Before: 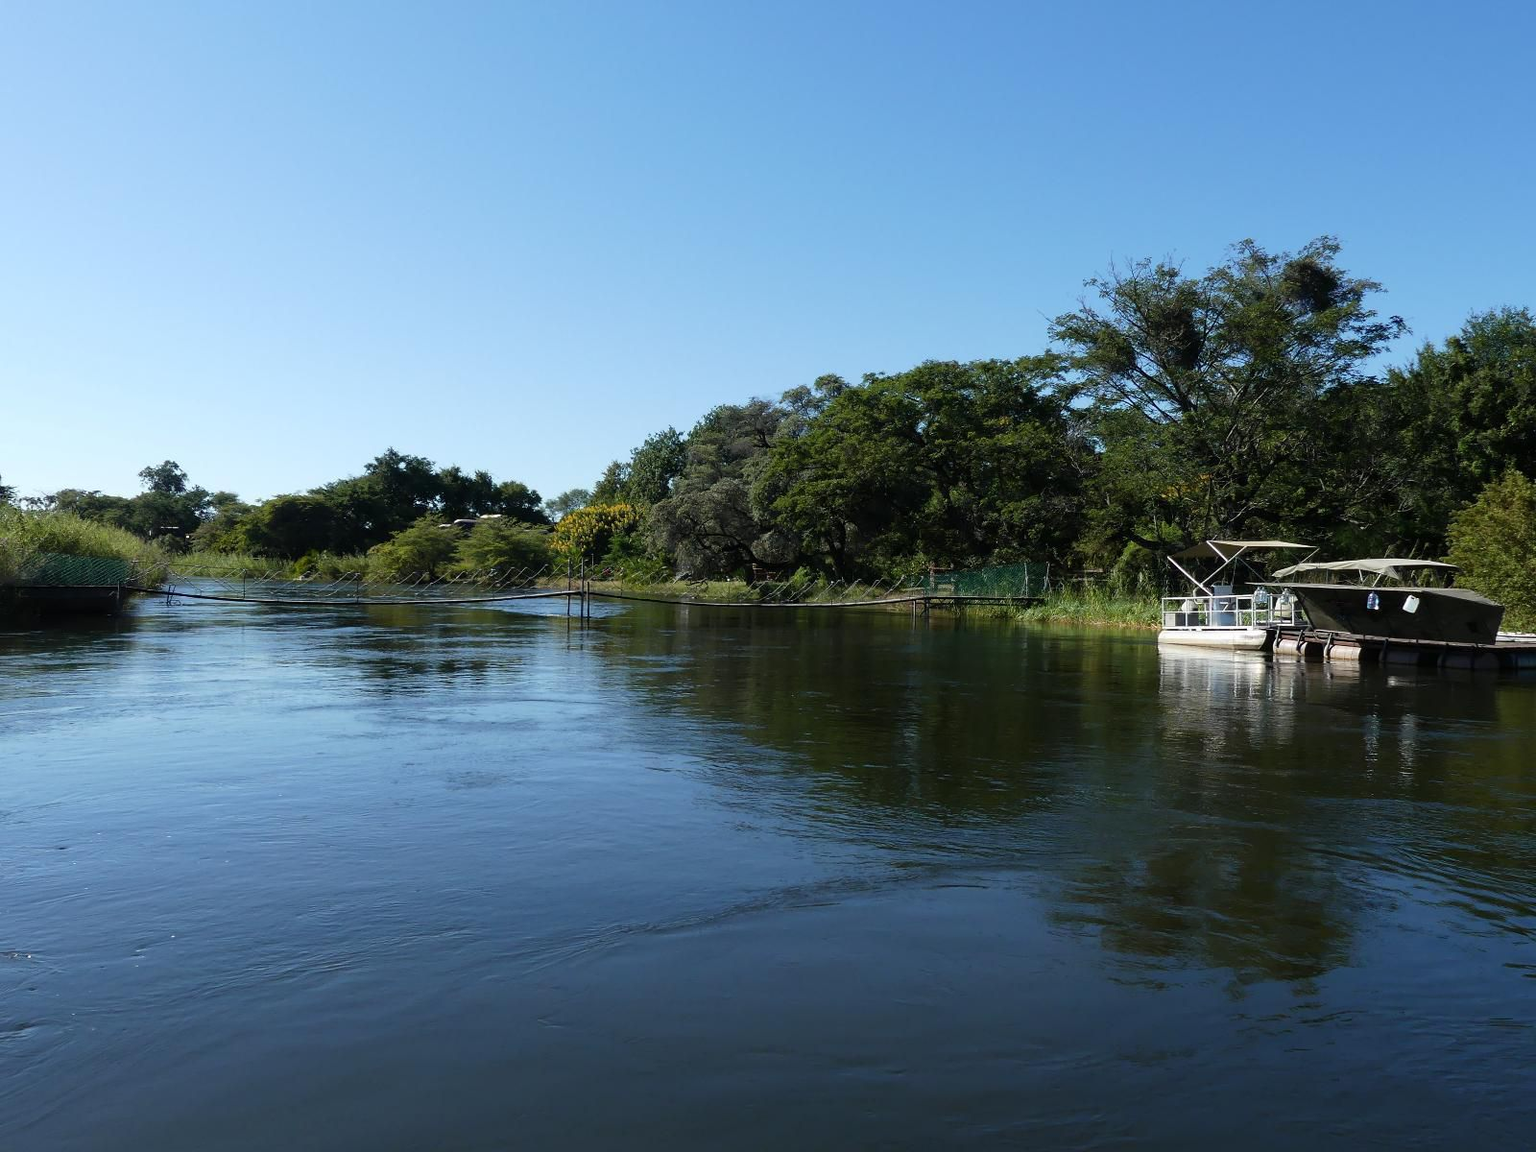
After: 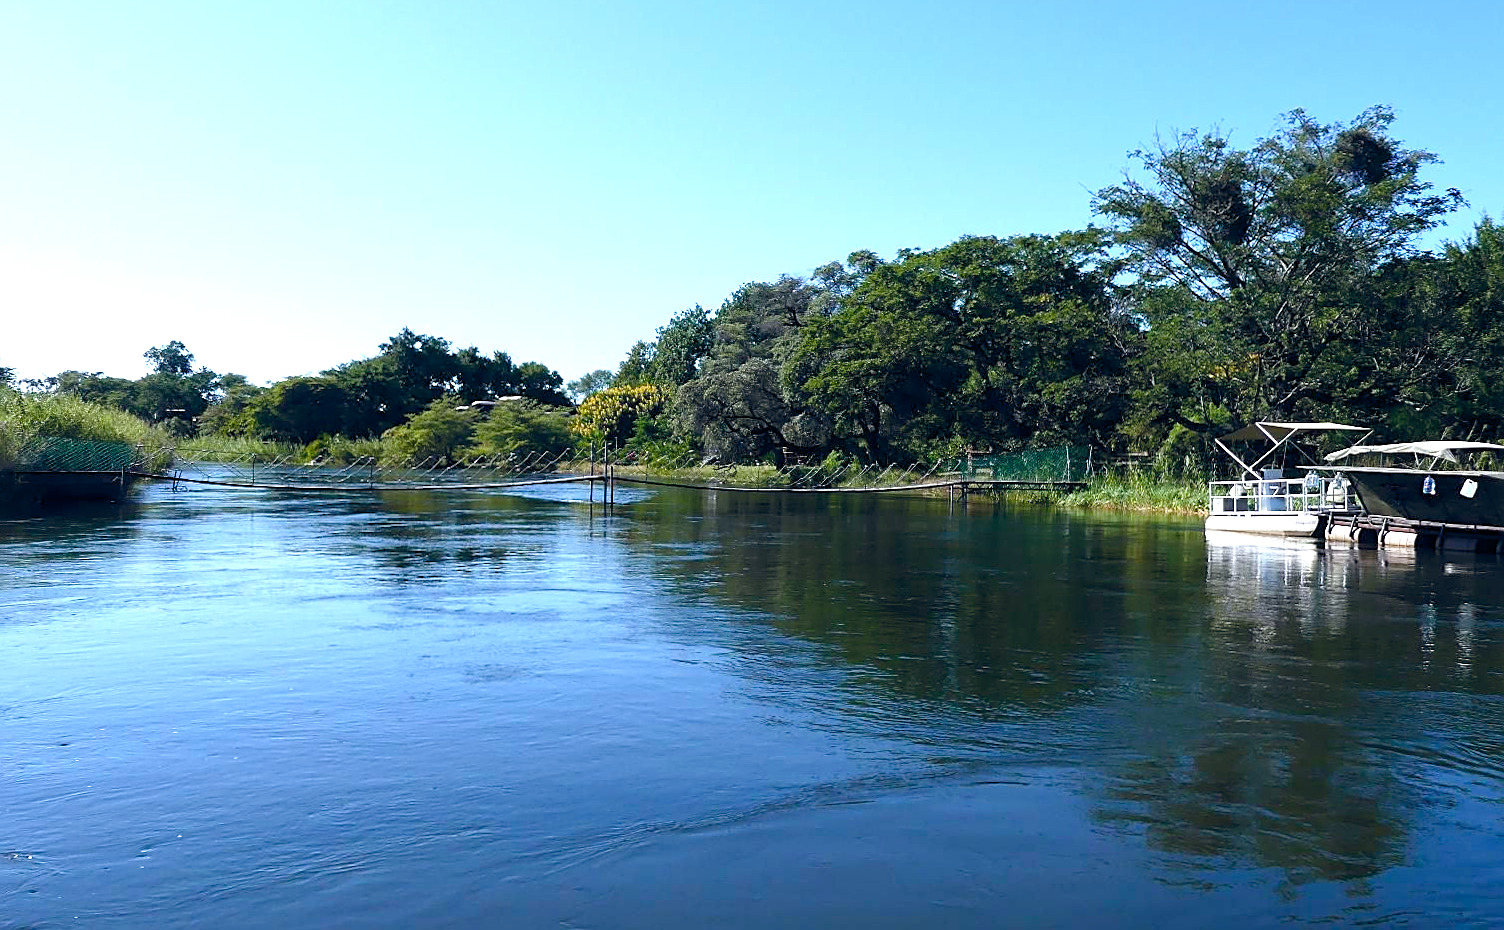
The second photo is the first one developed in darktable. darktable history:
sharpen: on, module defaults
color calibration: illuminant as shot in camera, x 0.358, y 0.373, temperature 4628.91 K, gamut compression 1.67
color balance rgb: global offset › chroma 0.123%, global offset › hue 254.2°, perceptual saturation grading › global saturation 21.077%, perceptual saturation grading › highlights -19.78%, perceptual saturation grading › shadows 29.497%, global vibrance 20%
contrast brightness saturation: saturation -0.082
crop and rotate: angle 0.074°, top 11.675%, right 5.783%, bottom 10.616%
tone equalizer: mask exposure compensation -0.512 EV
exposure: exposure 0.783 EV, compensate highlight preservation false
